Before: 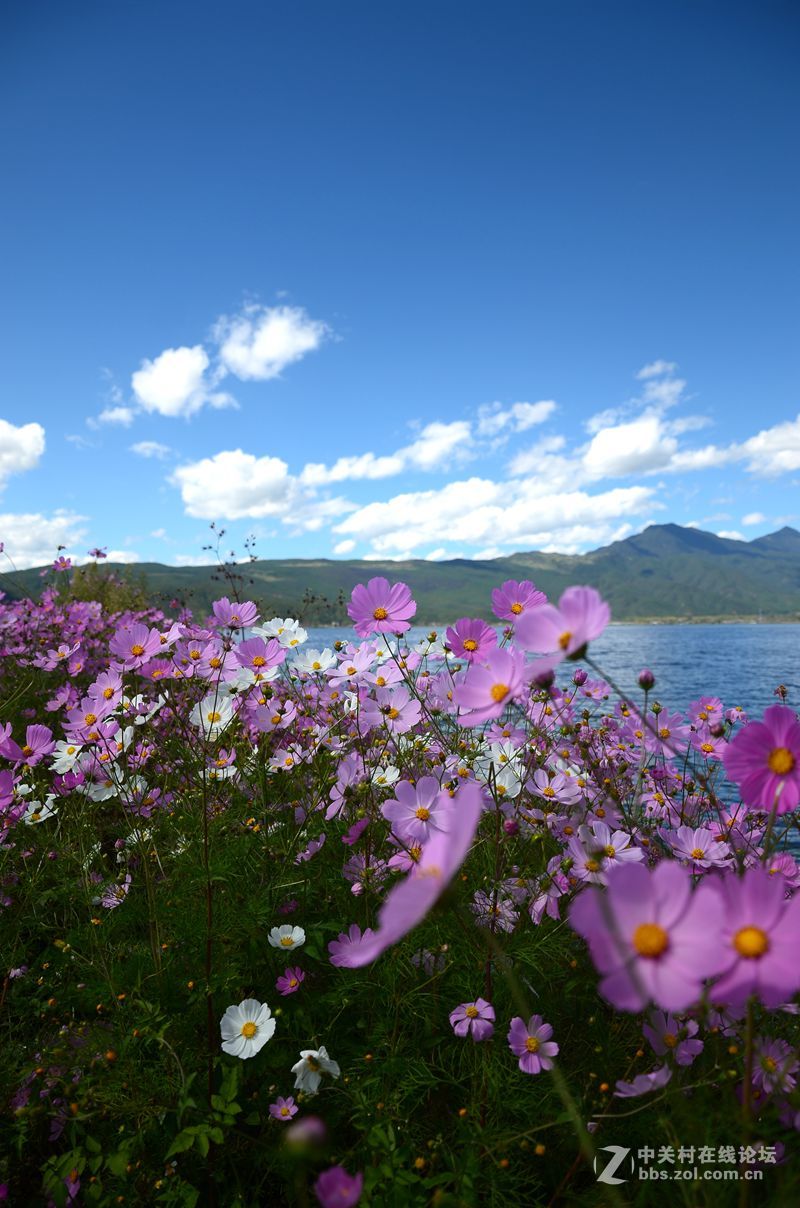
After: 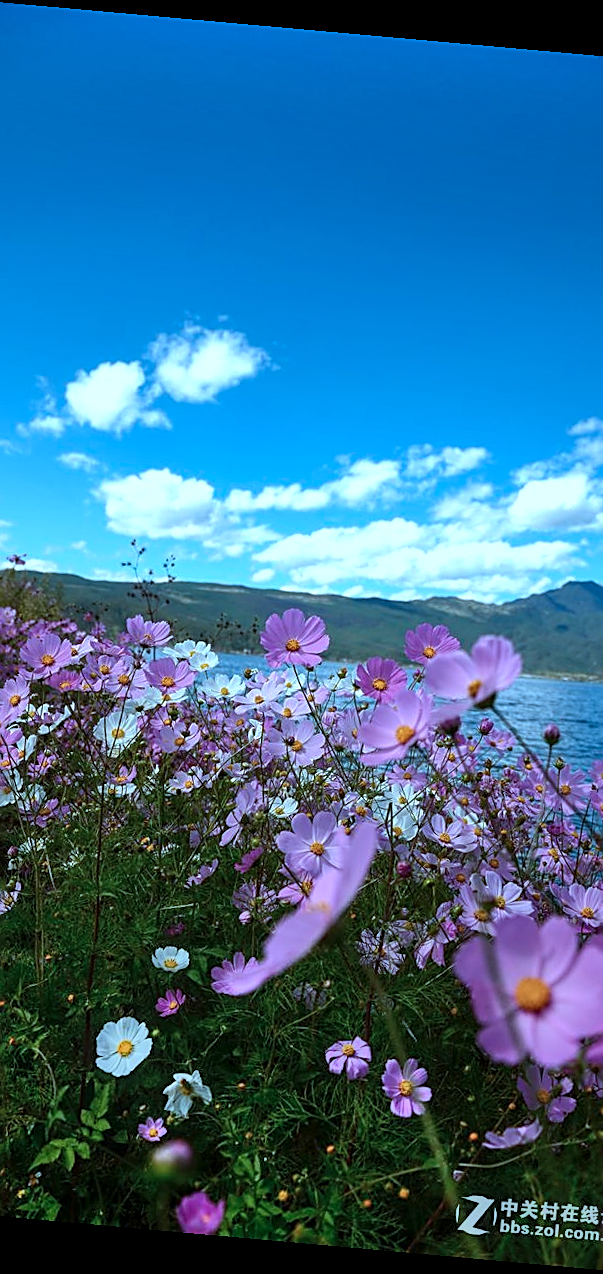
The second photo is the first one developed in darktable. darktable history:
crop and rotate: left 15.446%, right 17.836%
shadows and highlights: soften with gaussian
rotate and perspective: rotation 5.12°, automatic cropping off
white balance: emerald 1
sharpen: amount 0.75
color correction: highlights a* -9.35, highlights b* -23.15
local contrast: on, module defaults
